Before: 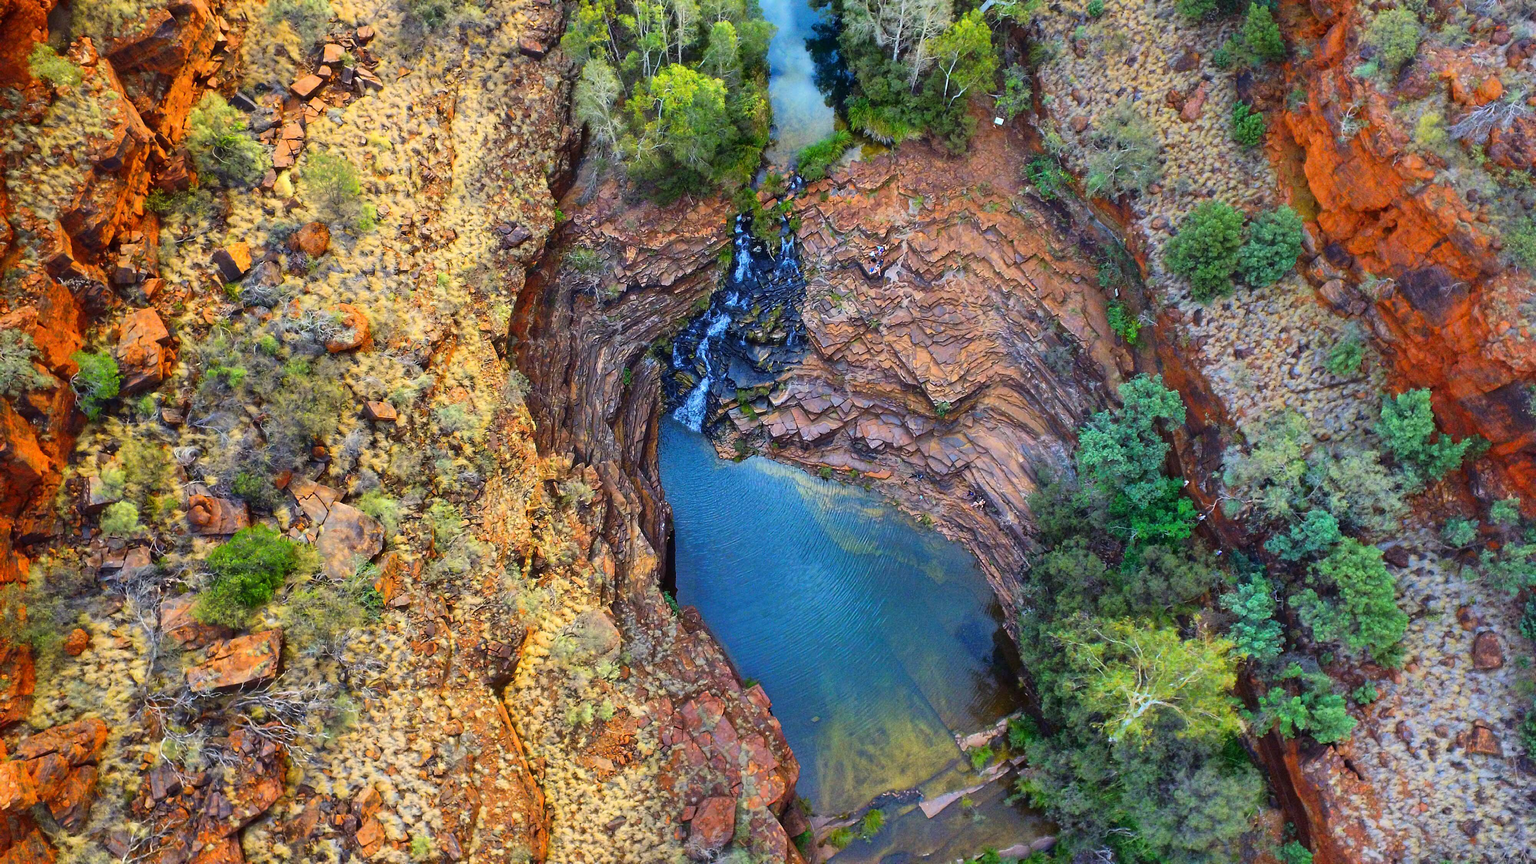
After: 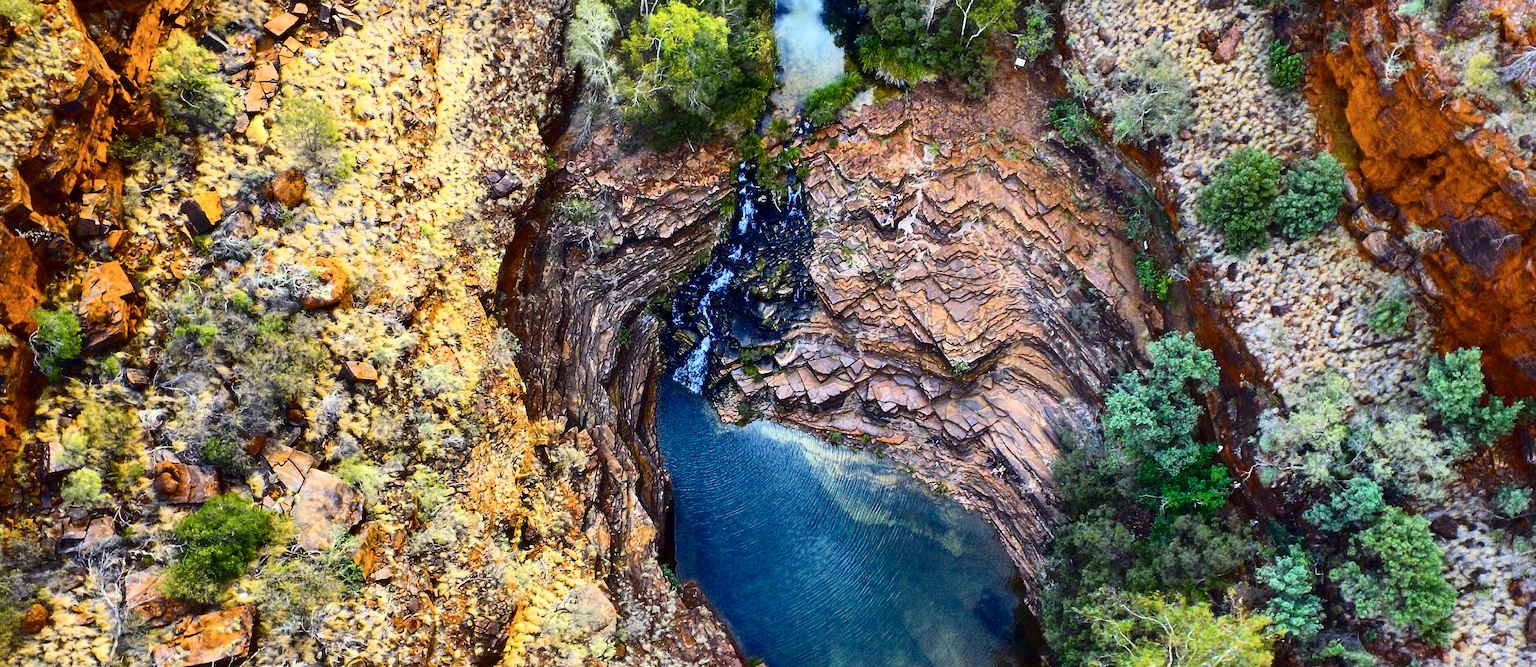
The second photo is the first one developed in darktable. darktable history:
crop: left 2.826%, top 7.333%, right 3.469%, bottom 20.309%
levels: white 99.9%
tone equalizer: -8 EV -0.432 EV, -7 EV -0.426 EV, -6 EV -0.305 EV, -5 EV -0.234 EV, -3 EV 0.221 EV, -2 EV 0.307 EV, -1 EV 0.409 EV, +0 EV 0.424 EV, smoothing diameter 24.9%, edges refinement/feathering 7.62, preserve details guided filter
color balance rgb: shadows lift › luminance -20.016%, perceptual saturation grading › global saturation 19.348%, global vibrance 10.688%, saturation formula JzAzBz (2021)
contrast brightness saturation: contrast 0.252, saturation -0.32
